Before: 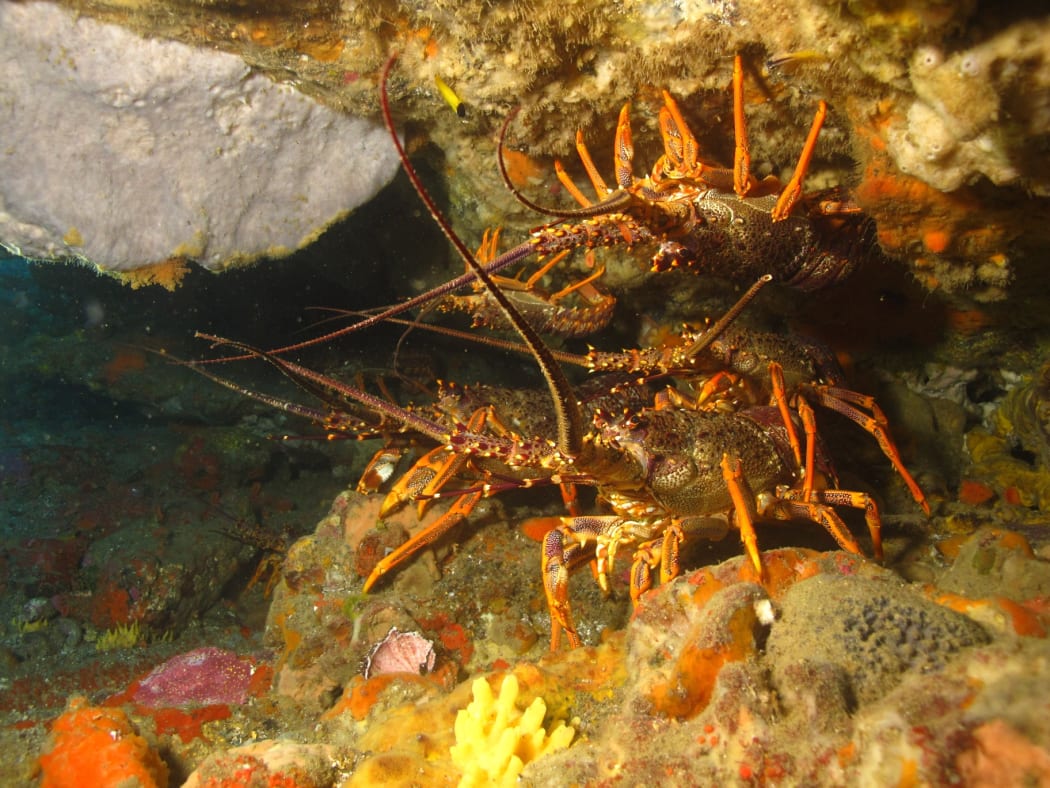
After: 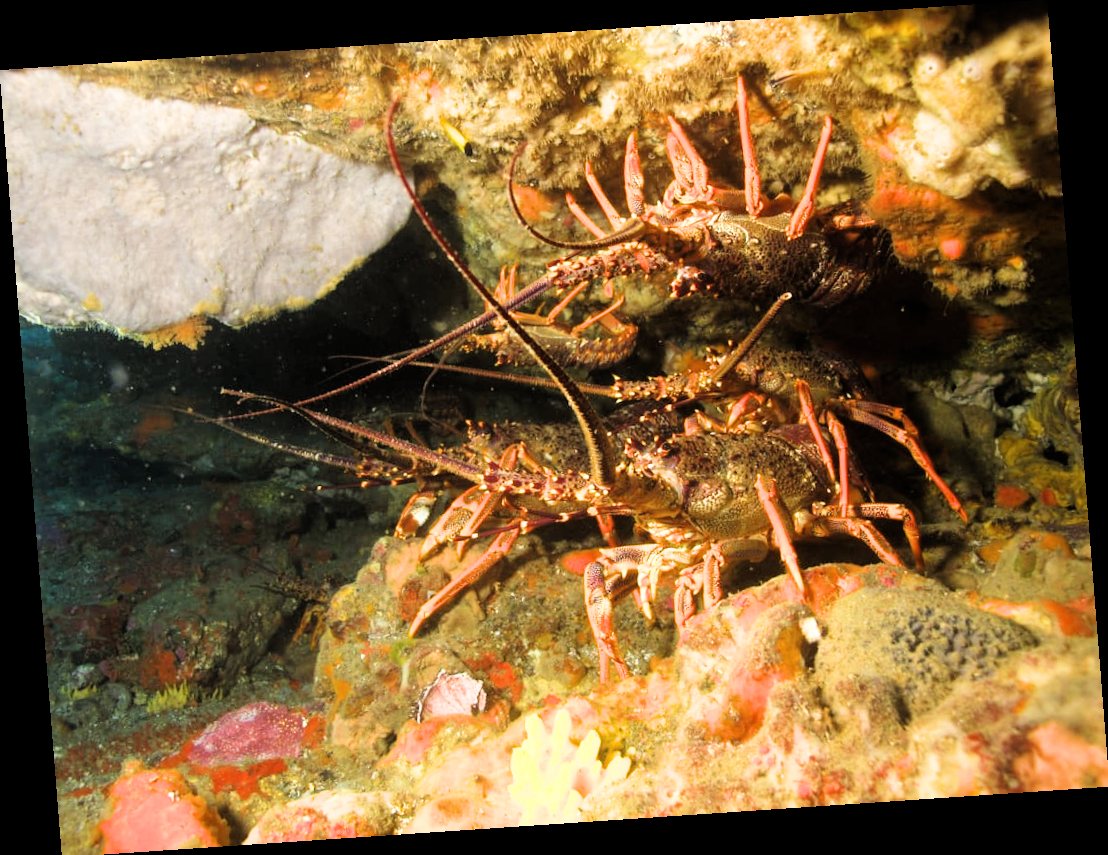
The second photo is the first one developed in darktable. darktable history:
exposure: black level correction -0.001, exposure 0.9 EV, compensate exposure bias true, compensate highlight preservation false
filmic rgb: black relative exposure -5 EV, white relative exposure 3.5 EV, hardness 3.19, contrast 1.2, highlights saturation mix -50%
rotate and perspective: rotation -4.2°, shear 0.006, automatic cropping off
